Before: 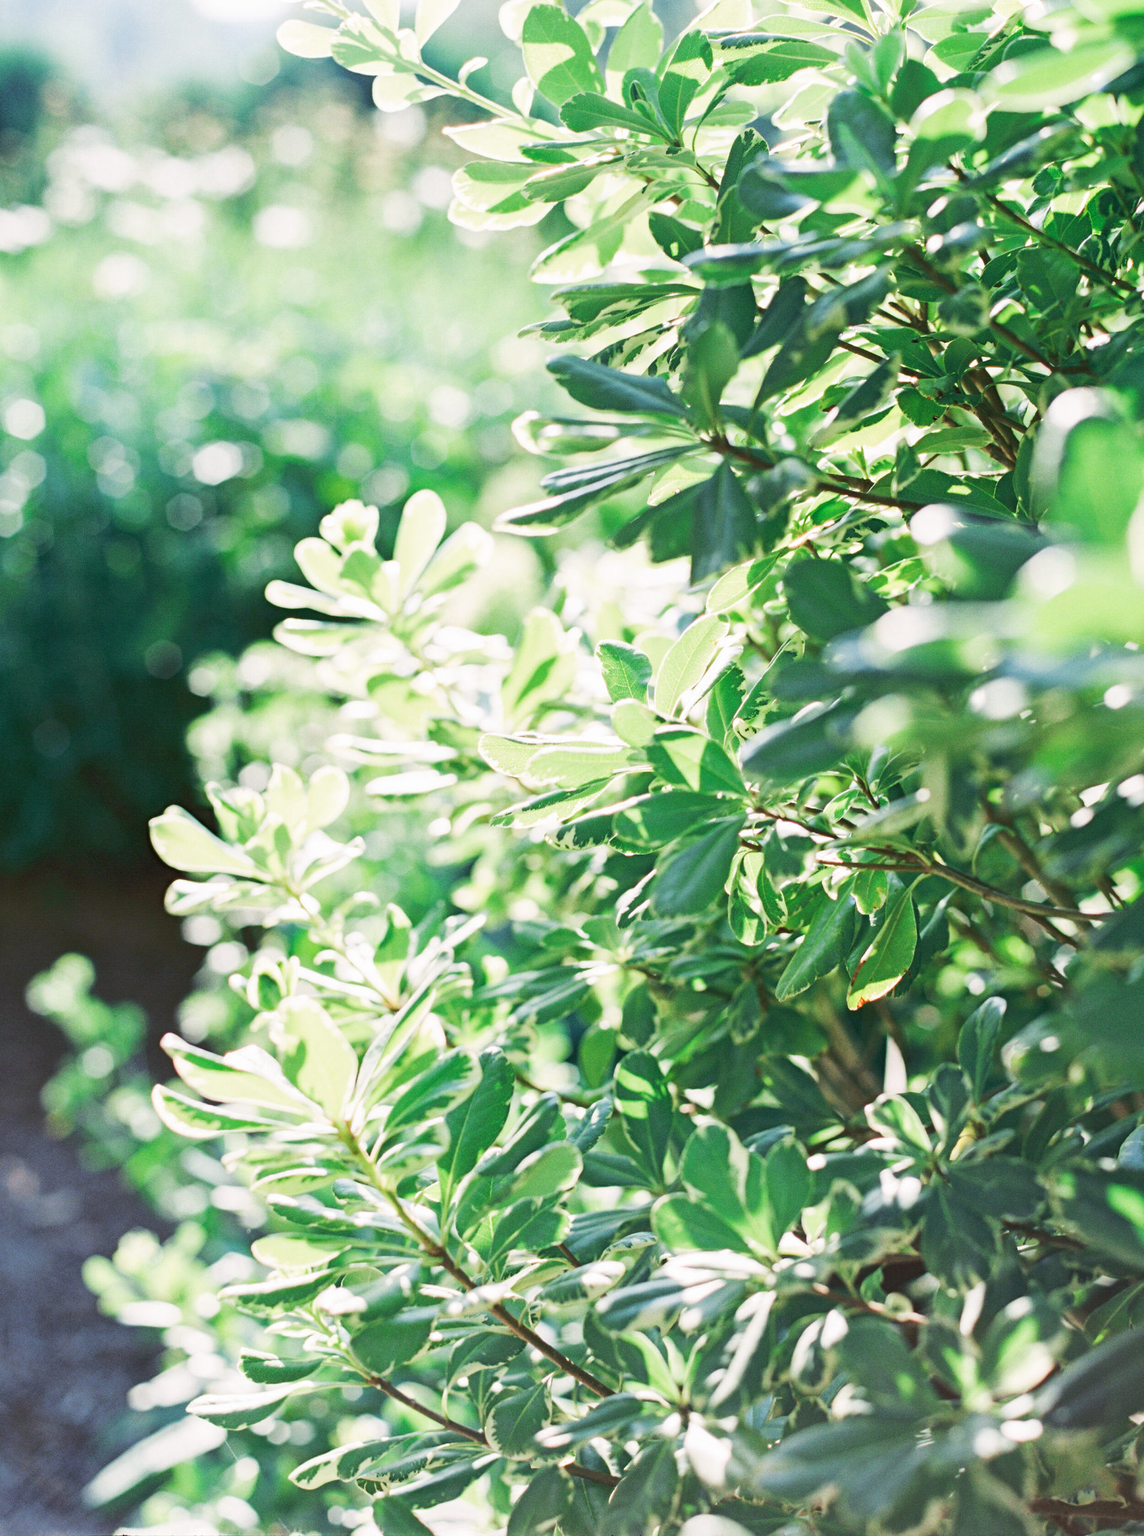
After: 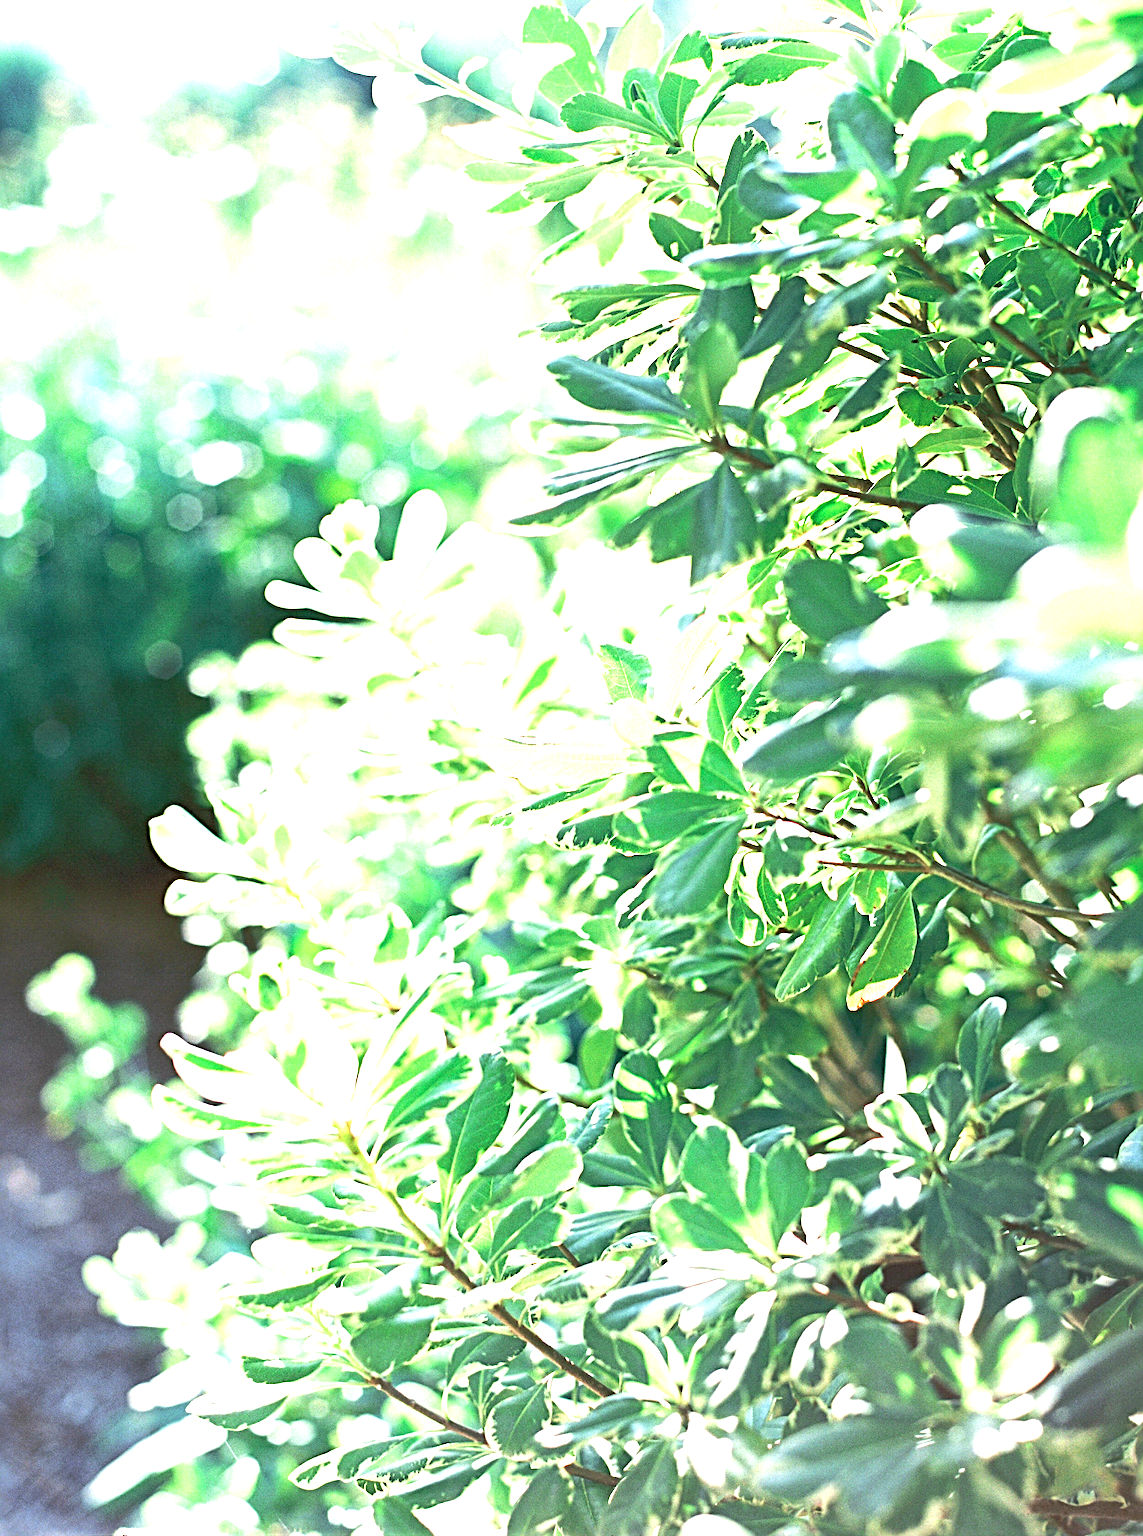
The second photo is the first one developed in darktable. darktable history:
exposure: black level correction 0.001, exposure 1.116 EV, compensate highlight preservation false
sharpen: radius 4
